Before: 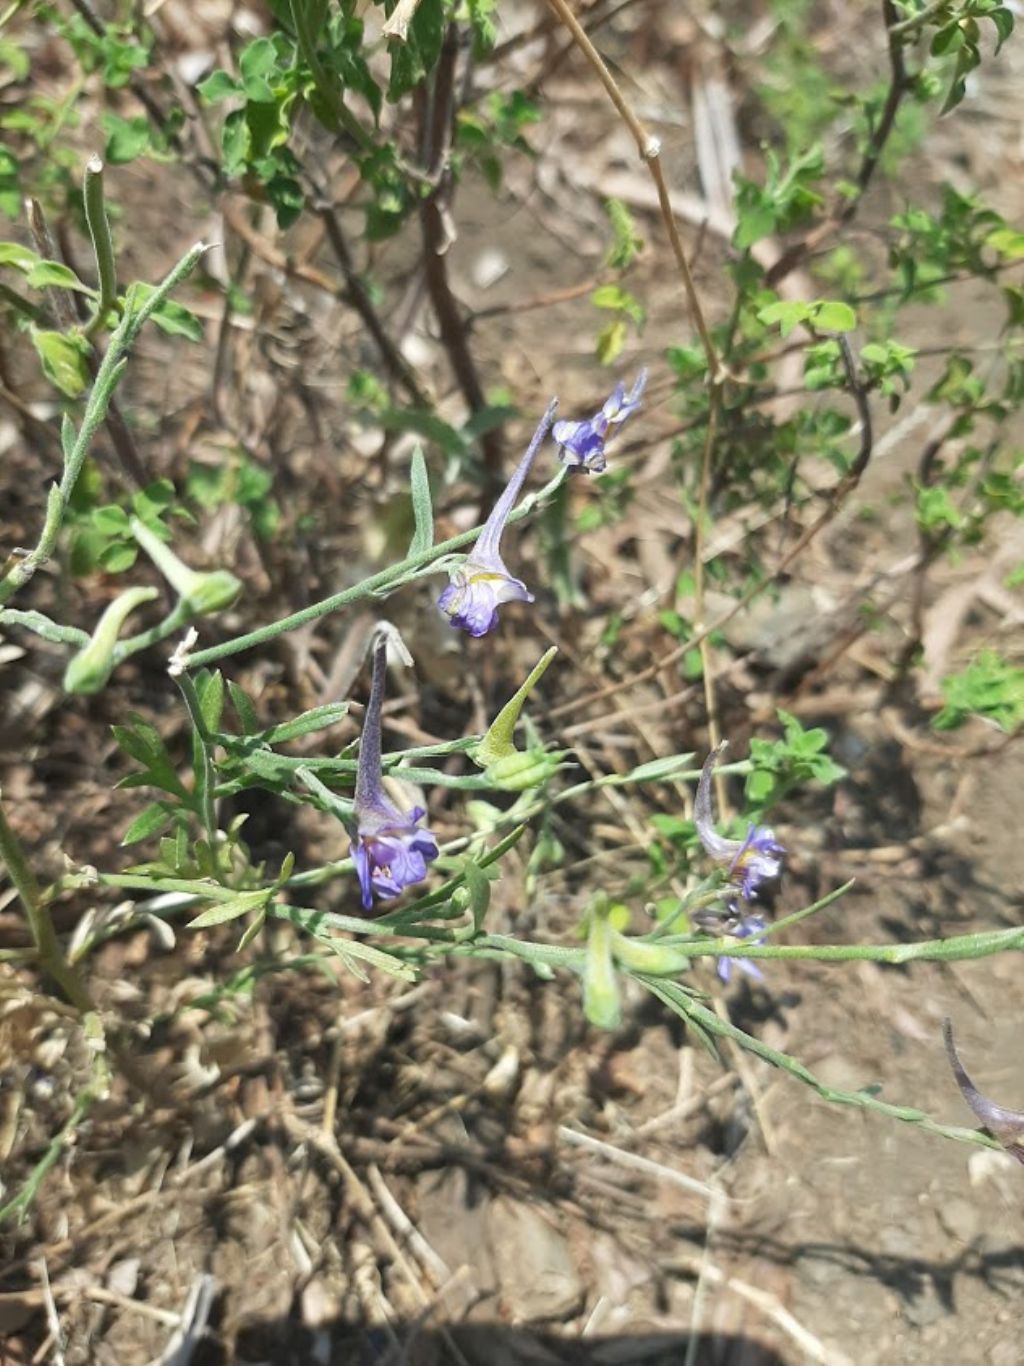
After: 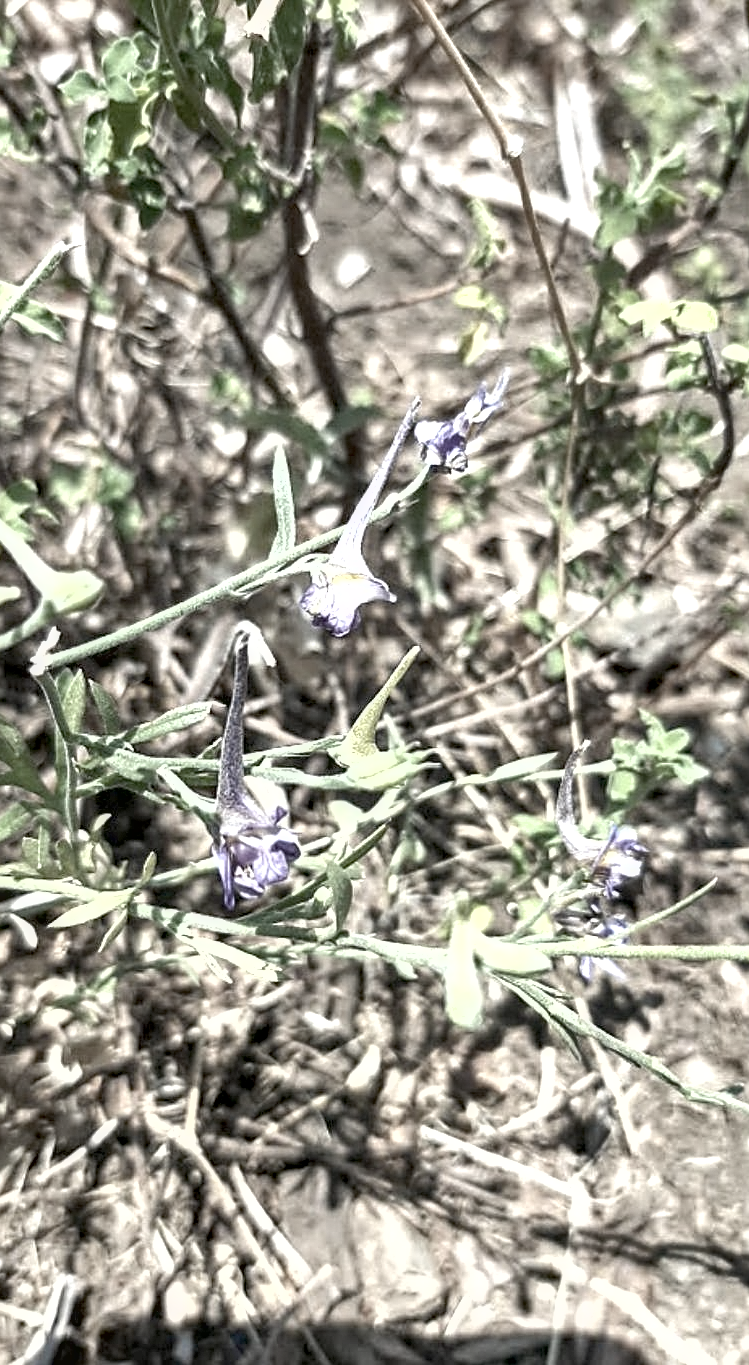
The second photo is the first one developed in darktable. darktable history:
crop: left 13.482%, right 13.331%
sharpen: on, module defaults
shadows and highlights: shadows 43.7, white point adjustment -1.45, soften with gaussian
contrast brightness saturation: contrast 0.026, brightness -0.044
color zones: curves: ch1 [(0.238, 0.163) (0.476, 0.2) (0.733, 0.322) (0.848, 0.134)]
exposure: black level correction 0.01, exposure 1 EV, compensate exposure bias true, compensate highlight preservation false
haze removal: compatibility mode true, adaptive false
local contrast: on, module defaults
